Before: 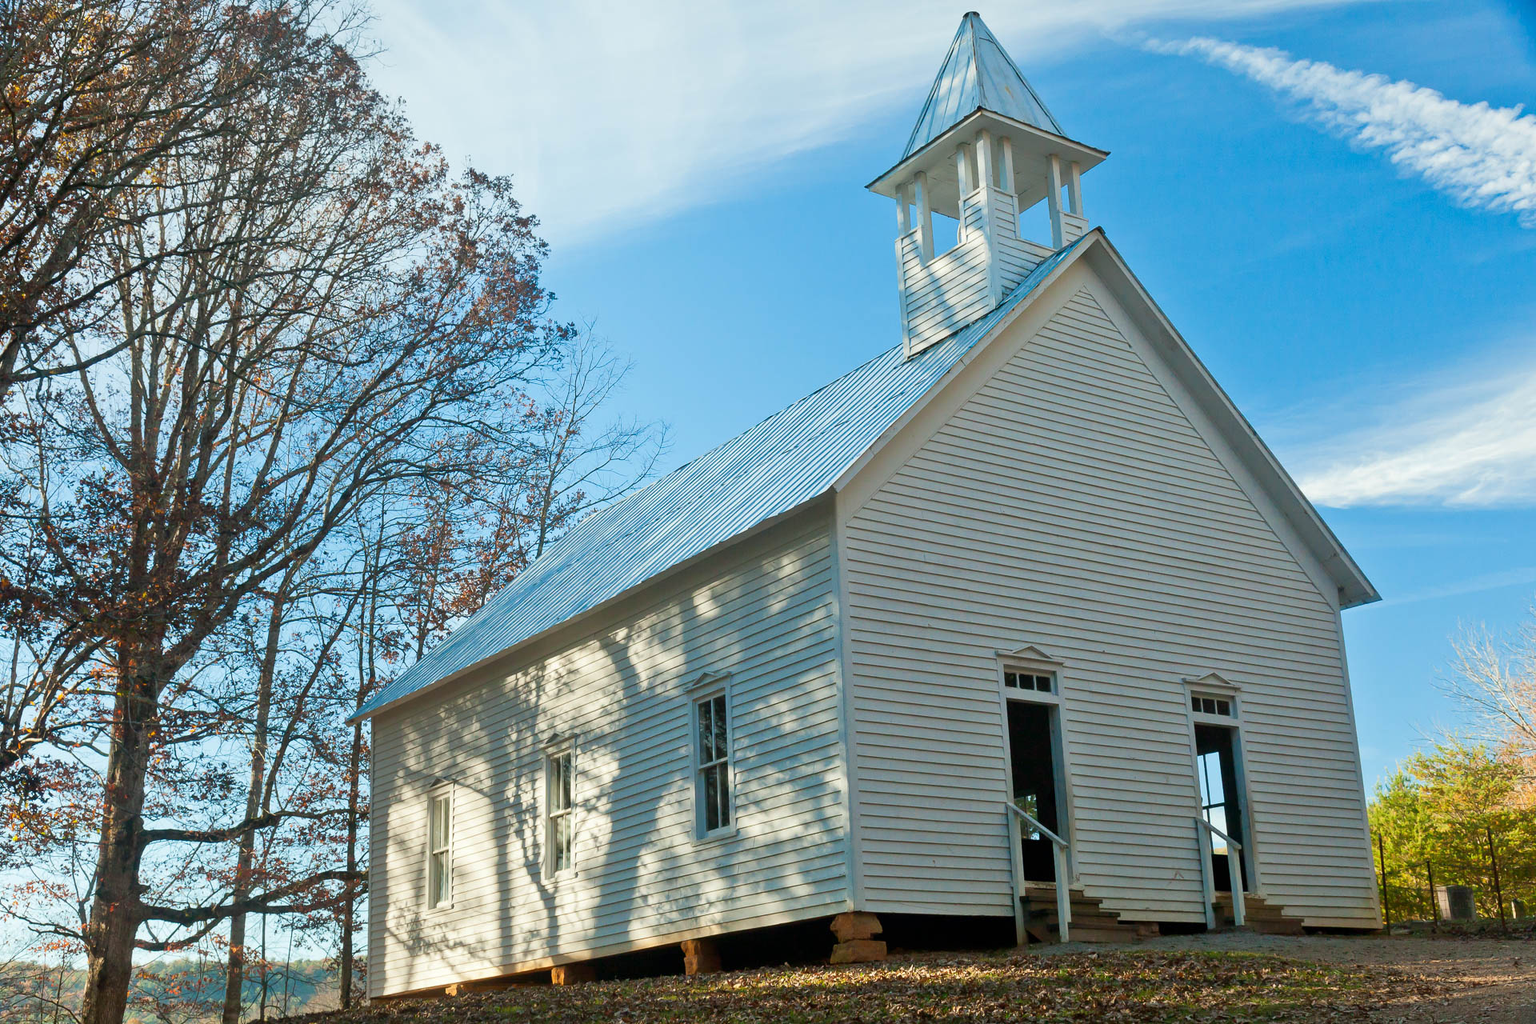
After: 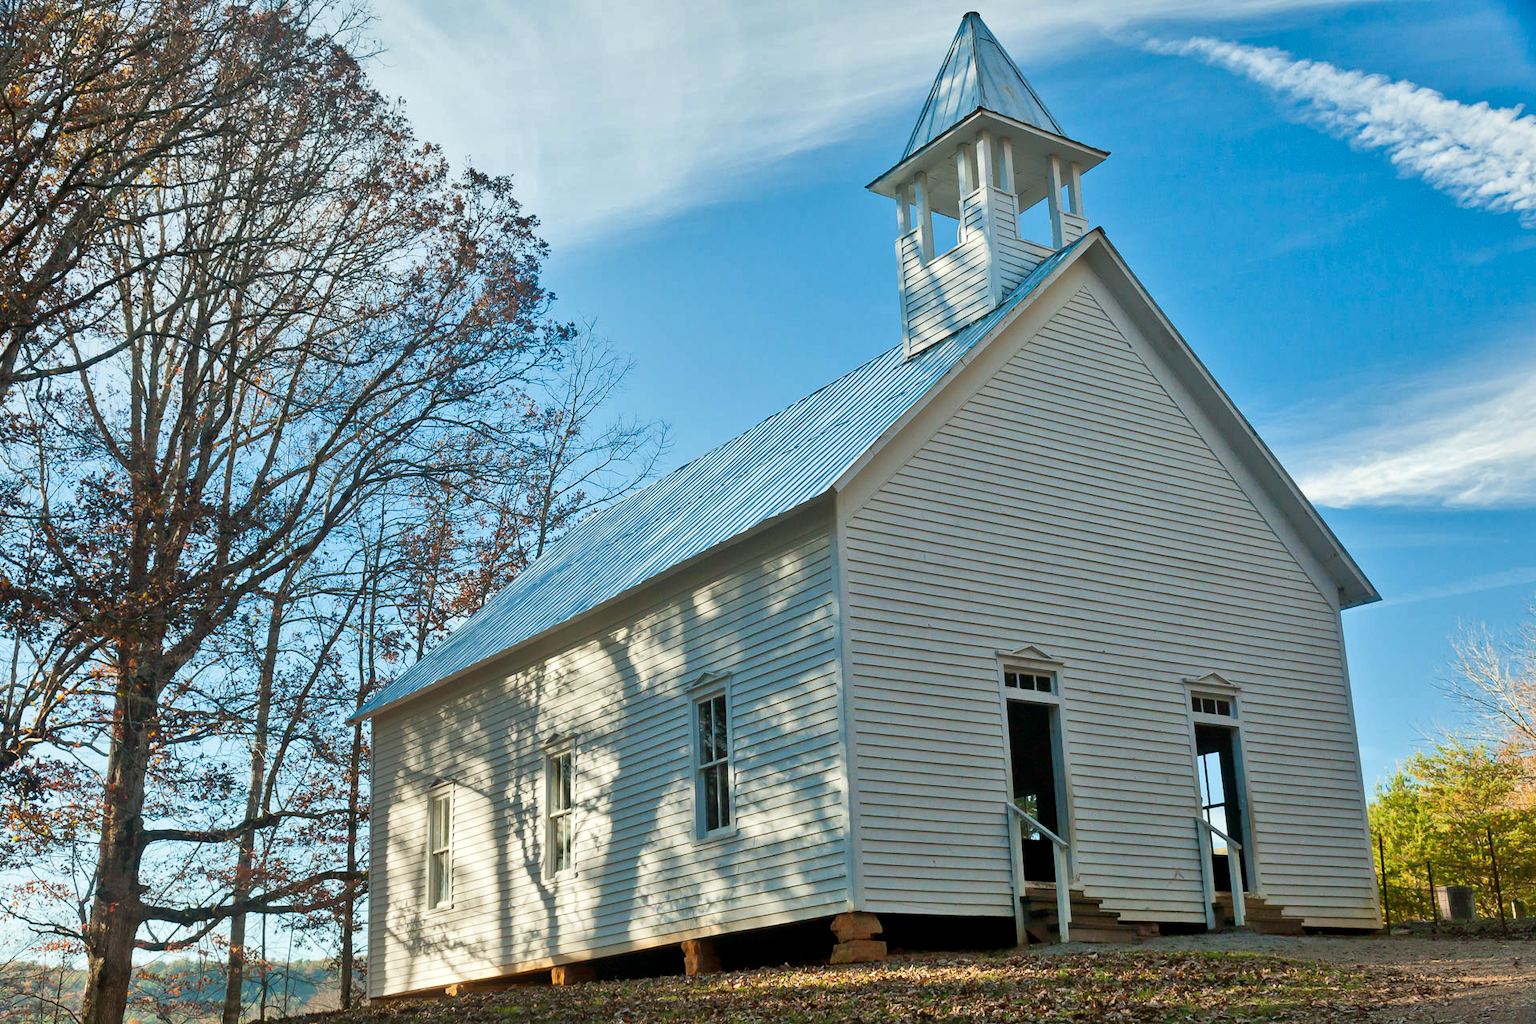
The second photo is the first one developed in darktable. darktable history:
shadows and highlights: low approximation 0.01, soften with gaussian
local contrast: mode bilateral grid, contrast 20, coarseness 50, detail 120%, midtone range 0.2
